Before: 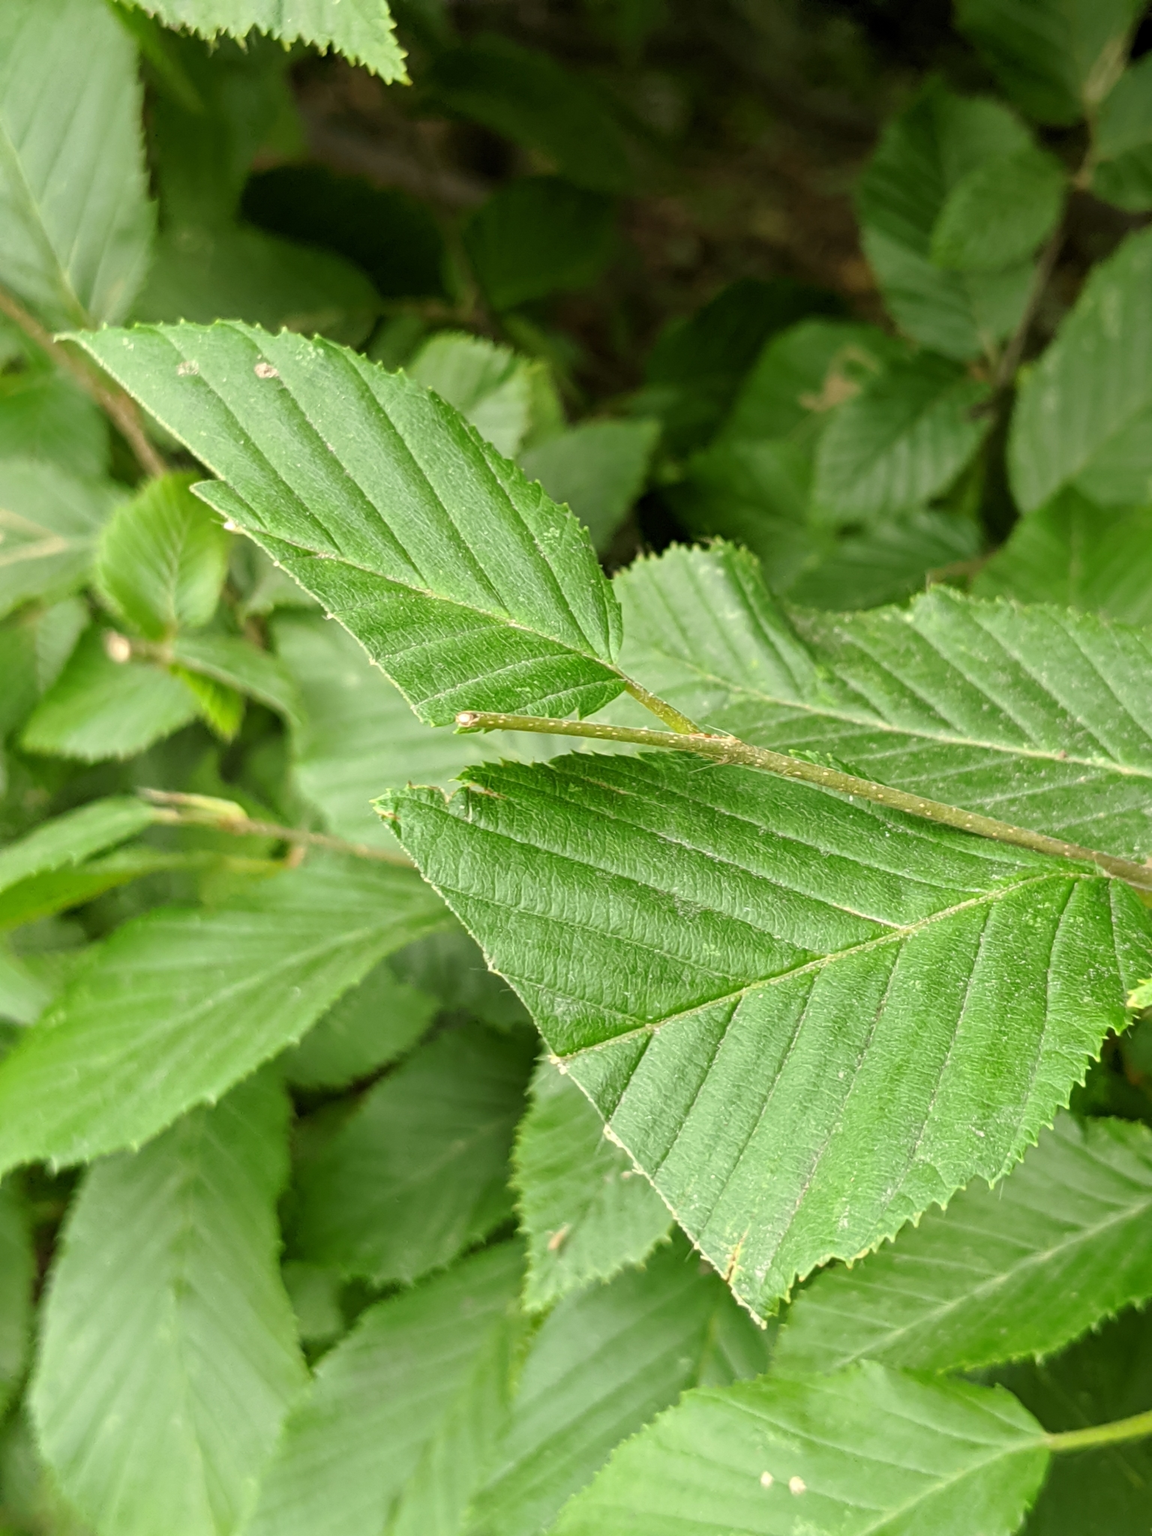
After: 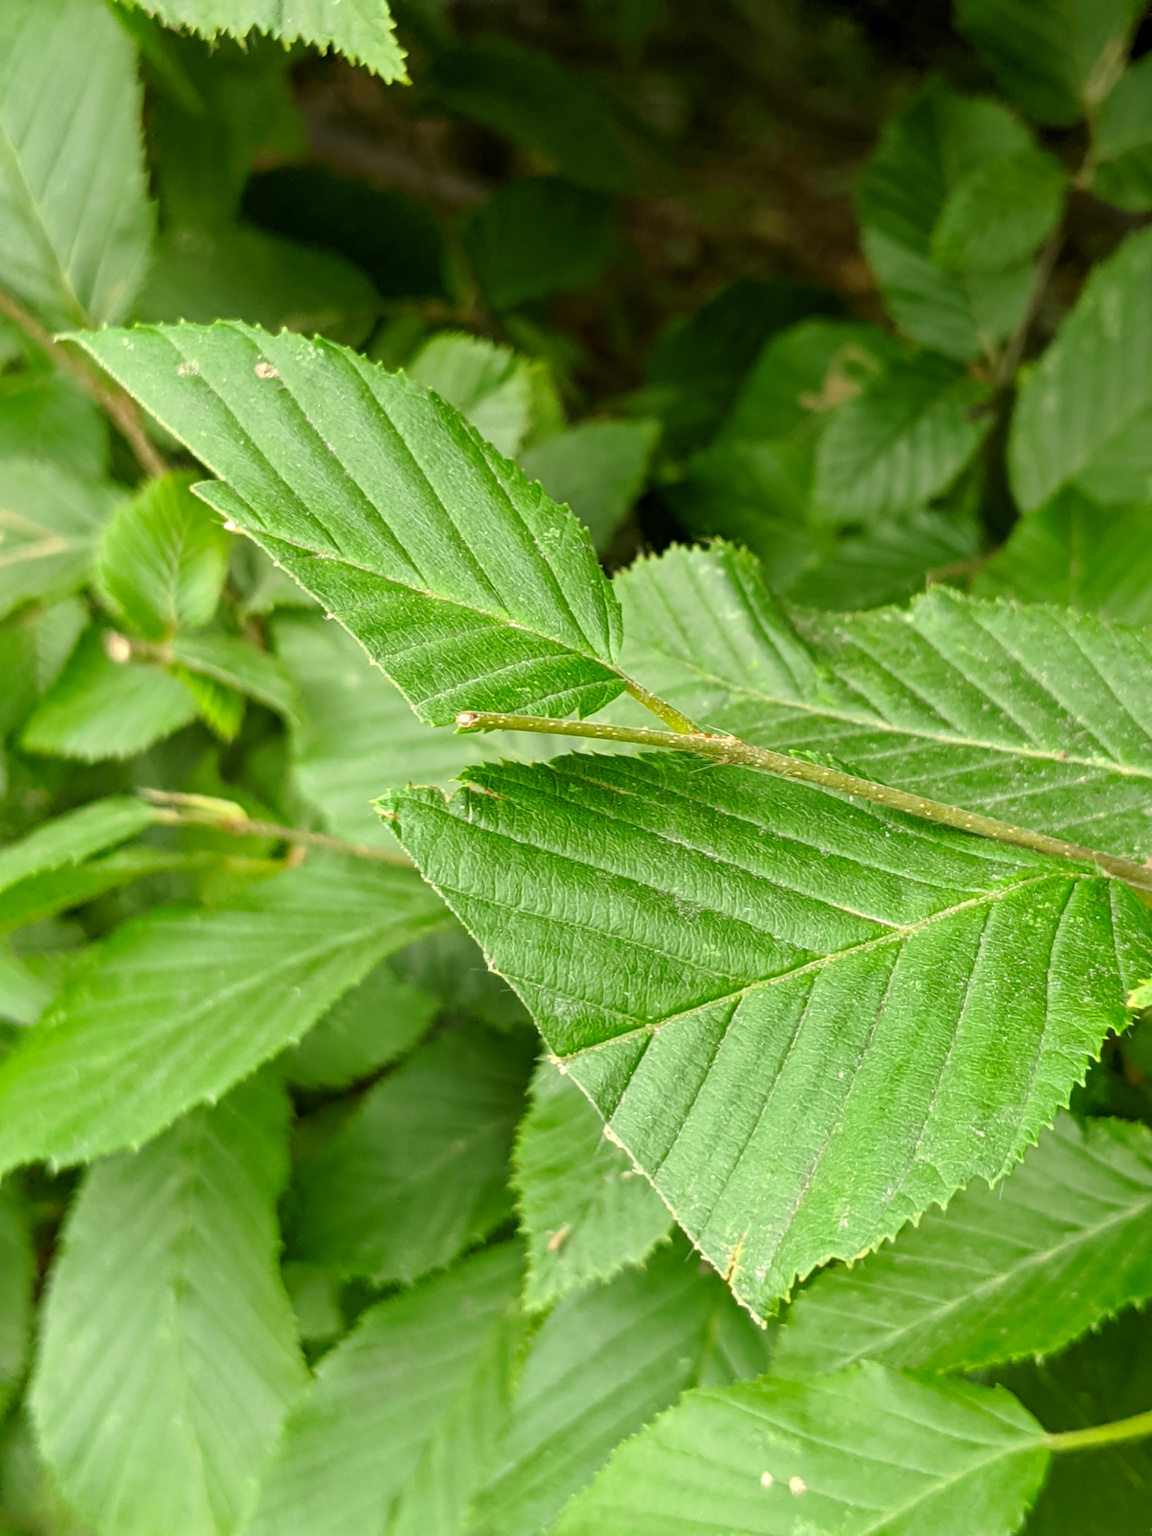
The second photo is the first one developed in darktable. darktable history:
contrast brightness saturation: contrast 0.044, saturation 0.159
